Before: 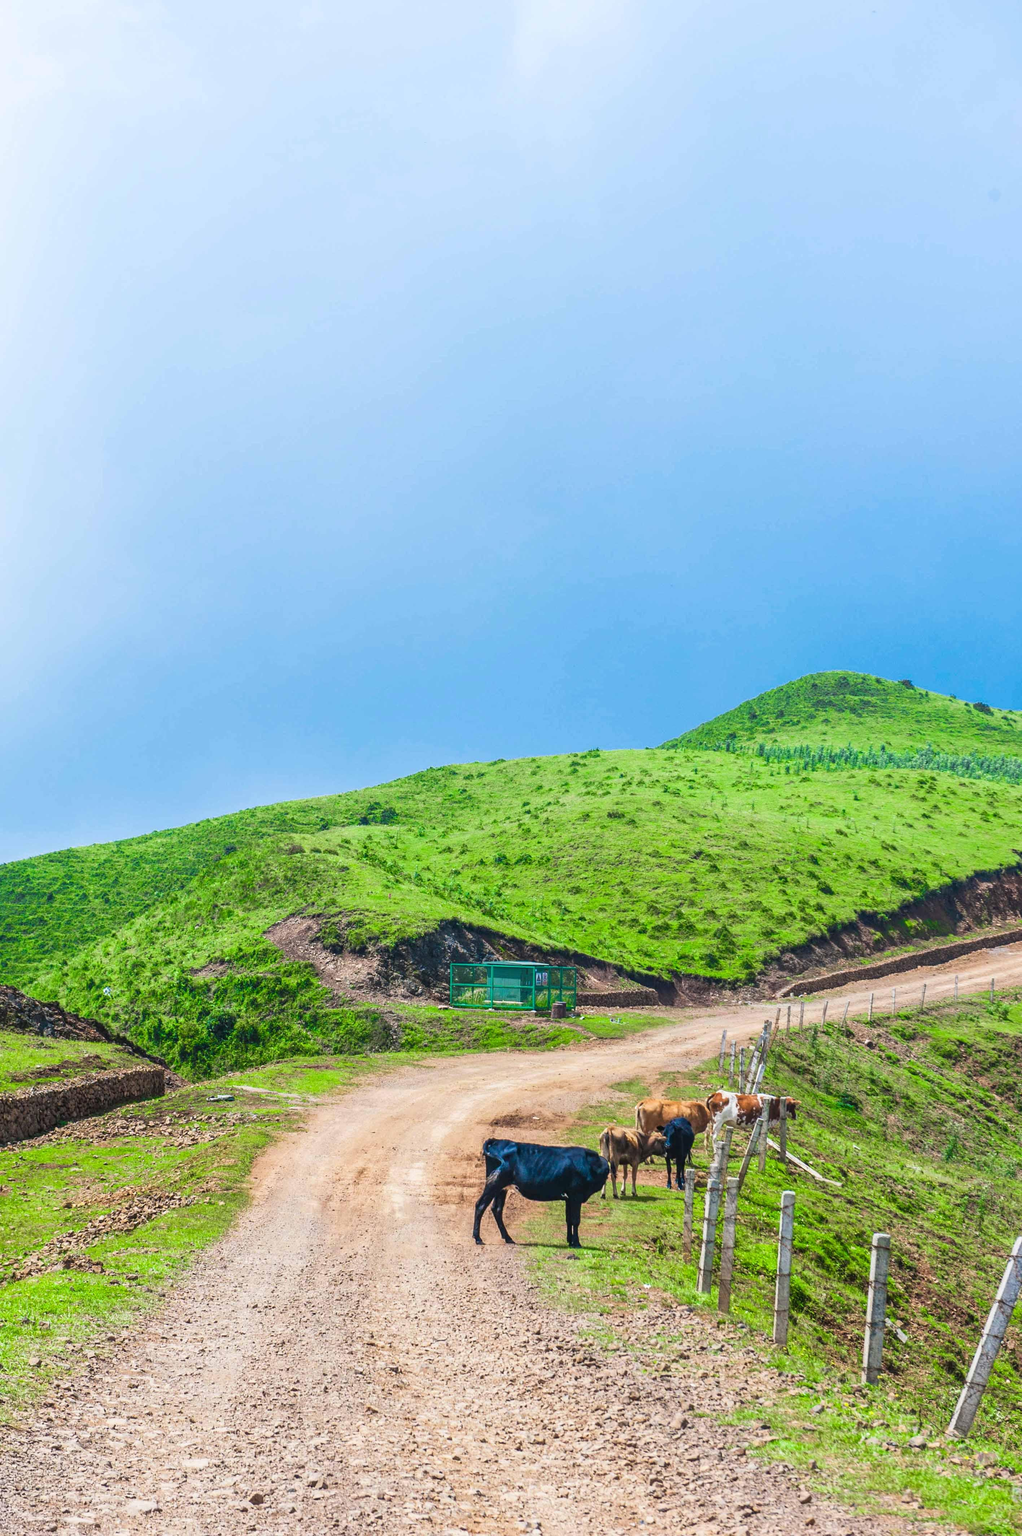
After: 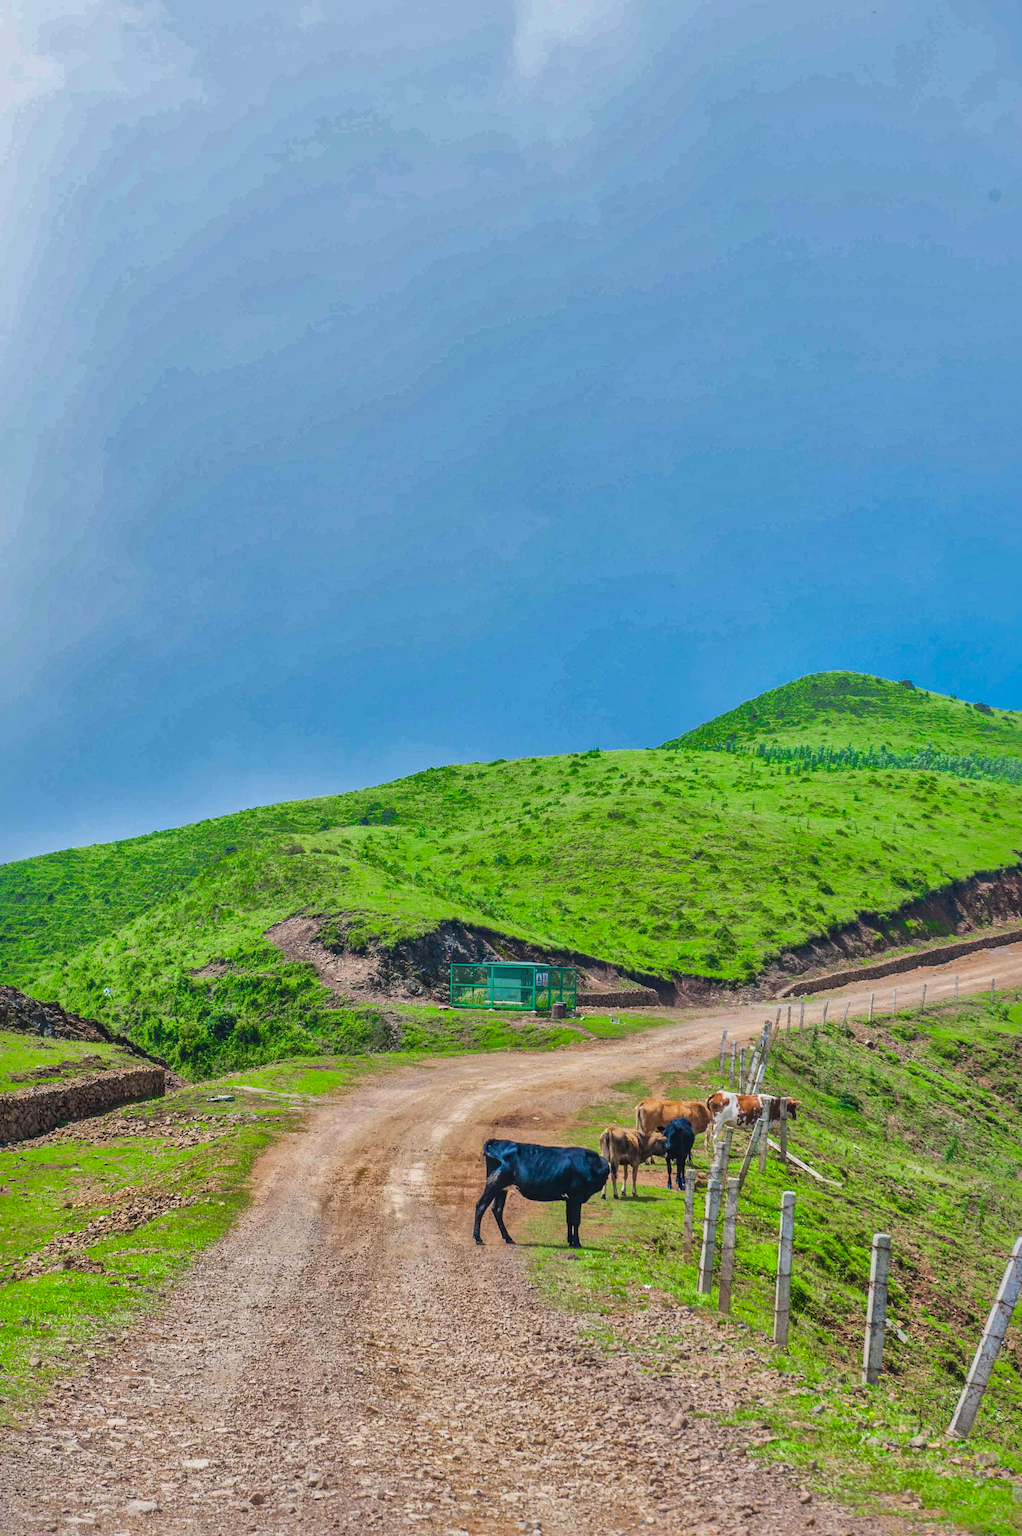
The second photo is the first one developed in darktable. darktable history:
shadows and highlights: shadows -18.99, highlights -73.3
